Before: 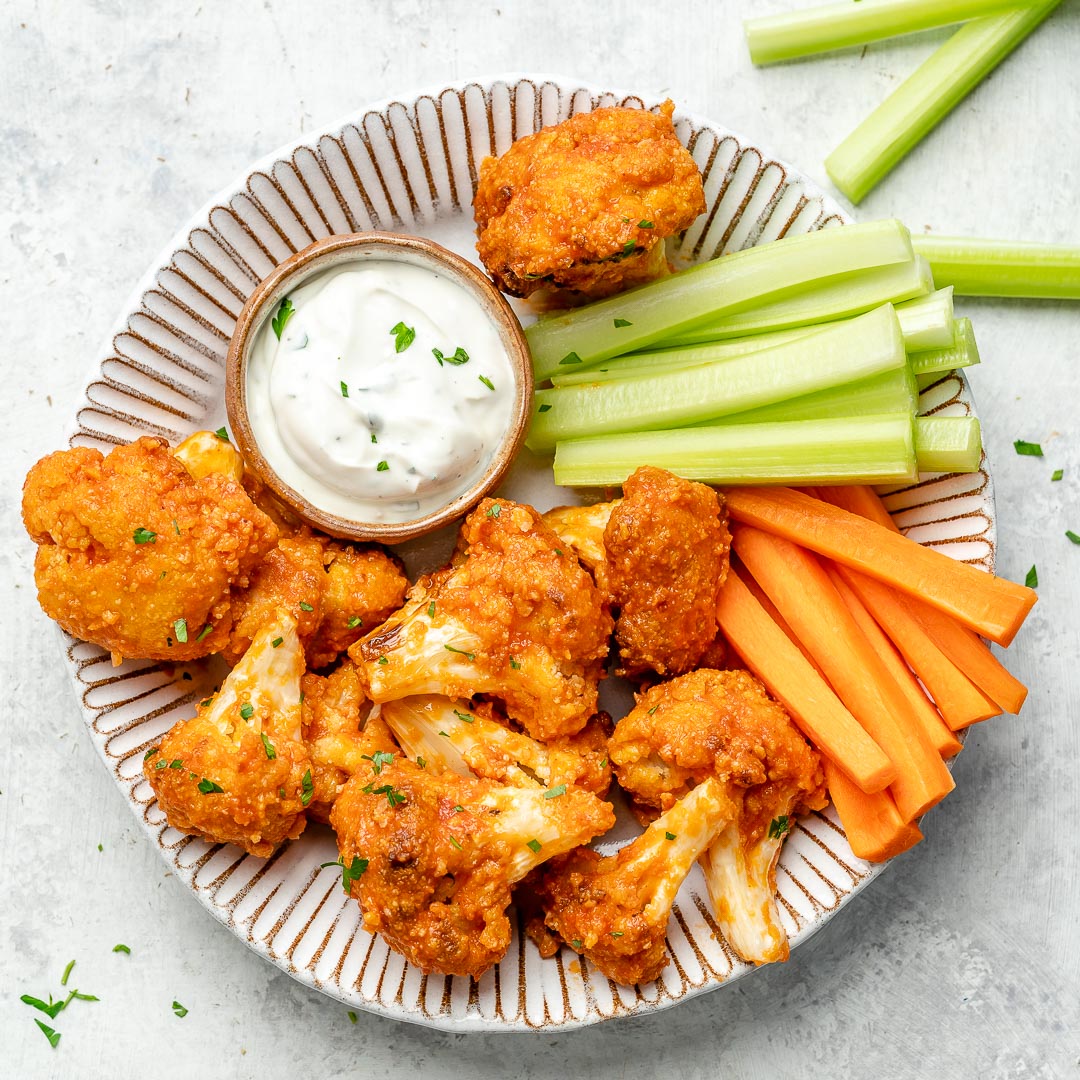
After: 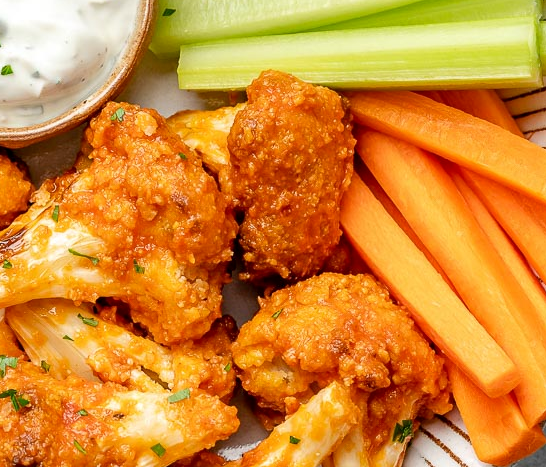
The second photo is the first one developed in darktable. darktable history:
exposure: black level correction 0.001, compensate highlight preservation false
crop: left 34.875%, top 36.707%, right 14.54%, bottom 20.035%
